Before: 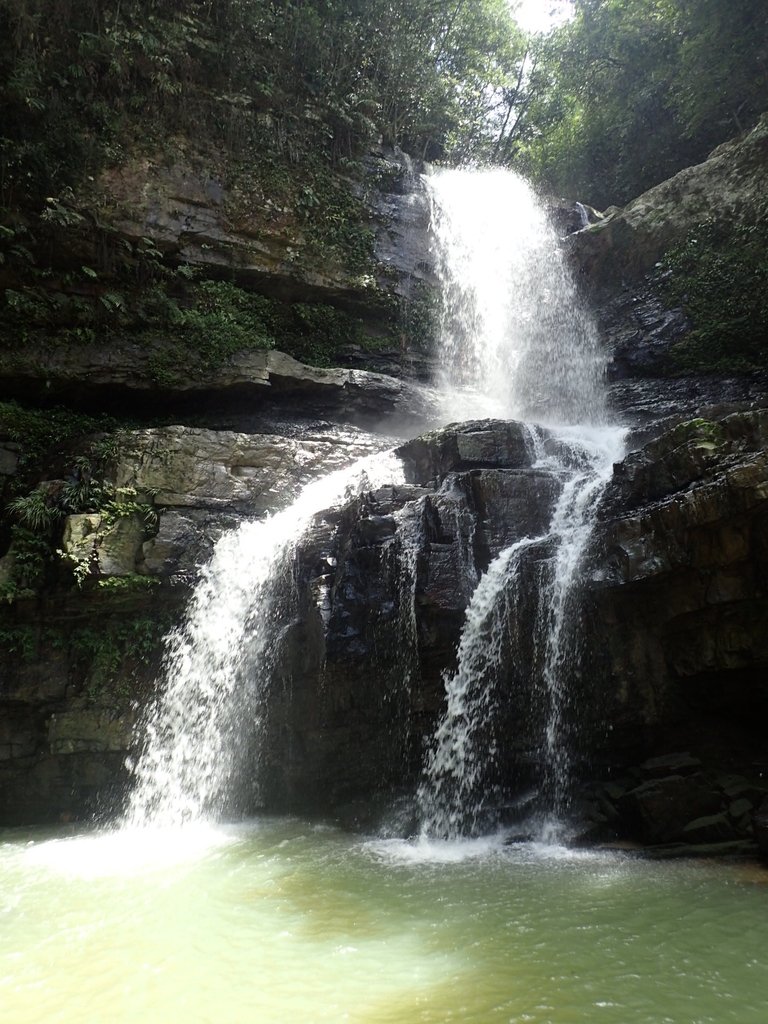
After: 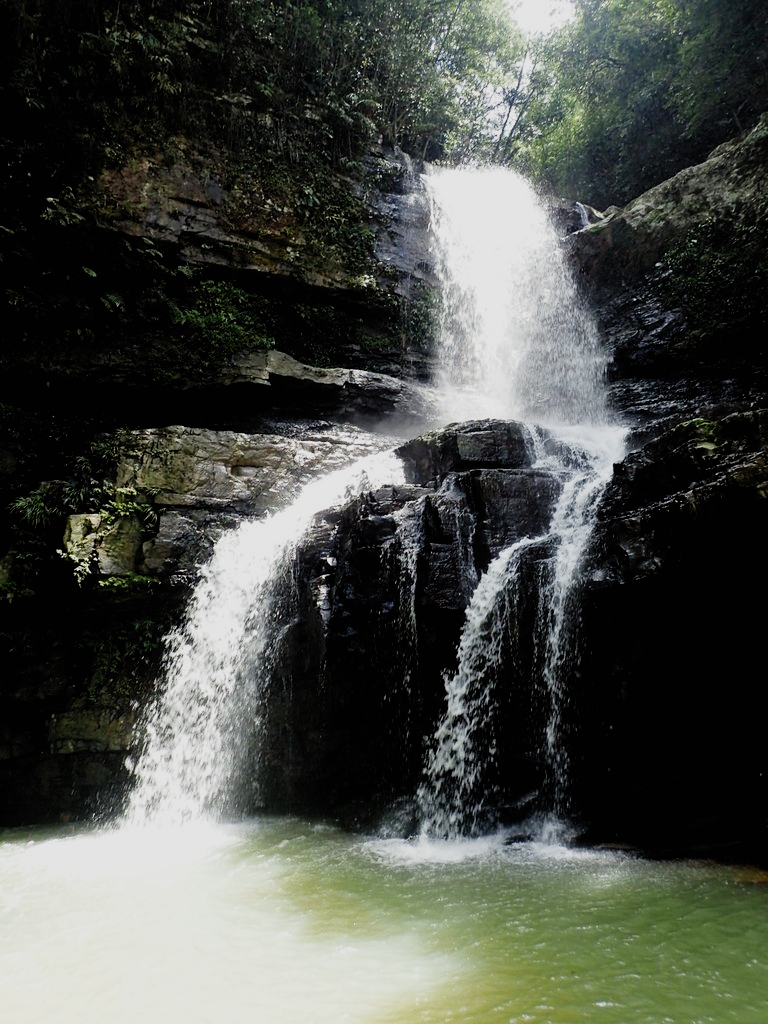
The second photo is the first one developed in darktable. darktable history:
filmic rgb: black relative exposure -5.08 EV, white relative exposure 3.98 EV, hardness 2.87, contrast 1.298, highlights saturation mix -10.83%, add noise in highlights 0.001, preserve chrominance no, color science v3 (2019), use custom middle-gray values true, contrast in highlights soft
